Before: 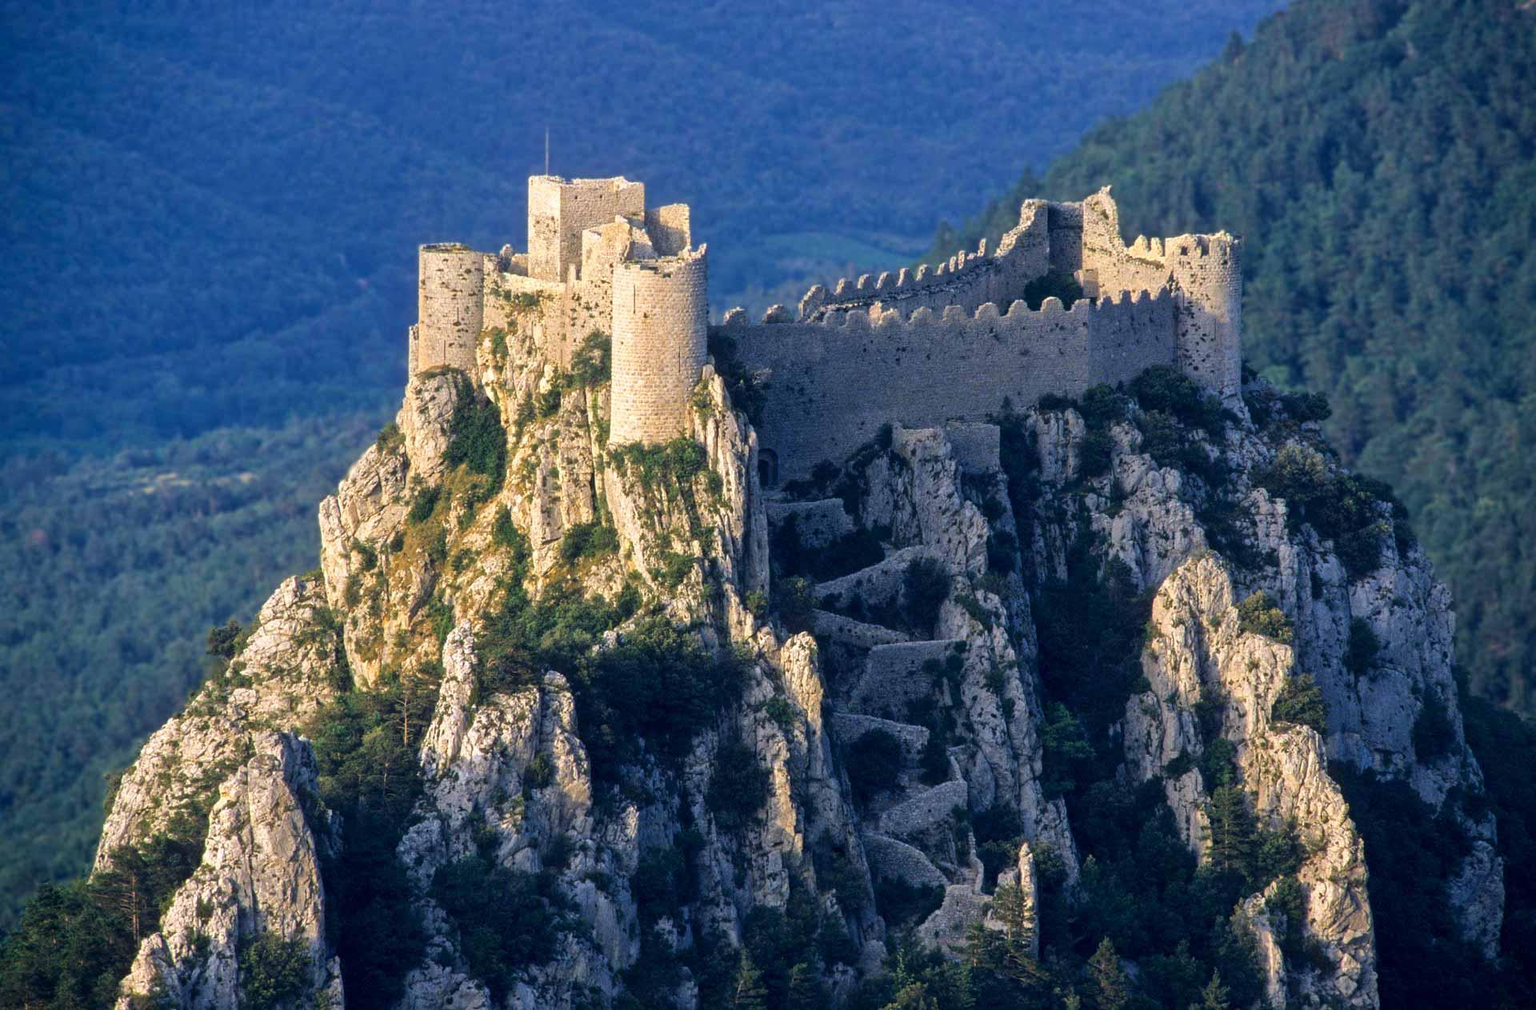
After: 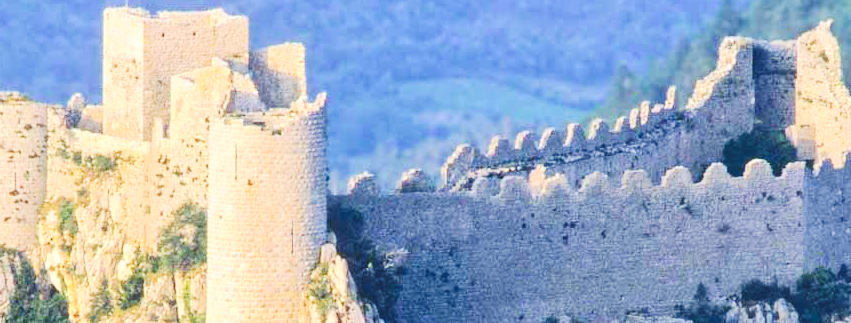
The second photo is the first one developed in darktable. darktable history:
tone curve: curves: ch0 [(0, 0) (0.091, 0.066) (0.184, 0.16) (0.491, 0.519) (0.748, 0.765) (1, 0.919)]; ch1 [(0, 0) (0.179, 0.173) (0.322, 0.32) (0.424, 0.424) (0.502, 0.504) (0.56, 0.578) (0.631, 0.675) (0.777, 0.806) (1, 1)]; ch2 [(0, 0) (0.434, 0.447) (0.483, 0.487) (0.547, 0.573) (0.676, 0.673) (1, 1)], preserve colors none
exposure: black level correction -0.006, exposure 1 EV, compensate highlight preservation false
crop: left 29.021%, top 16.788%, right 26.613%, bottom 57.591%
contrast brightness saturation: contrast 0.201, brightness 0.157, saturation 0.221
